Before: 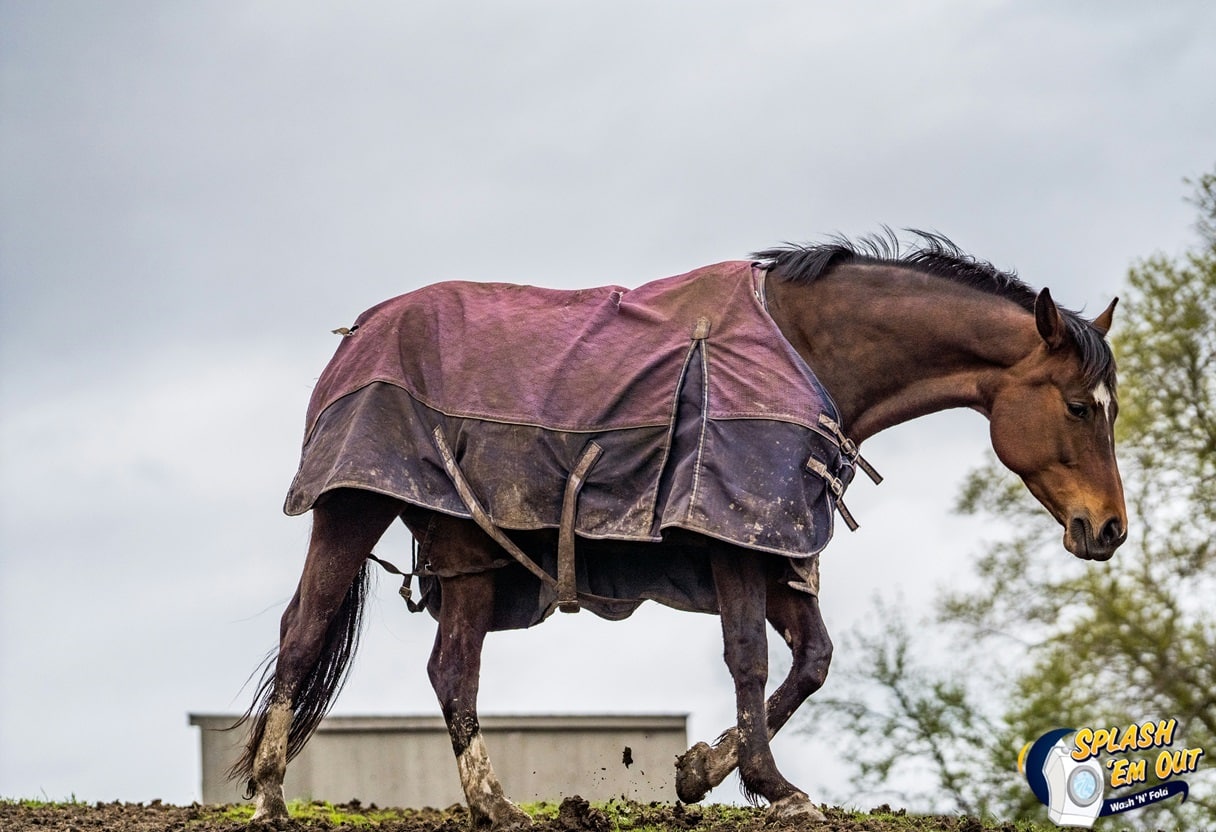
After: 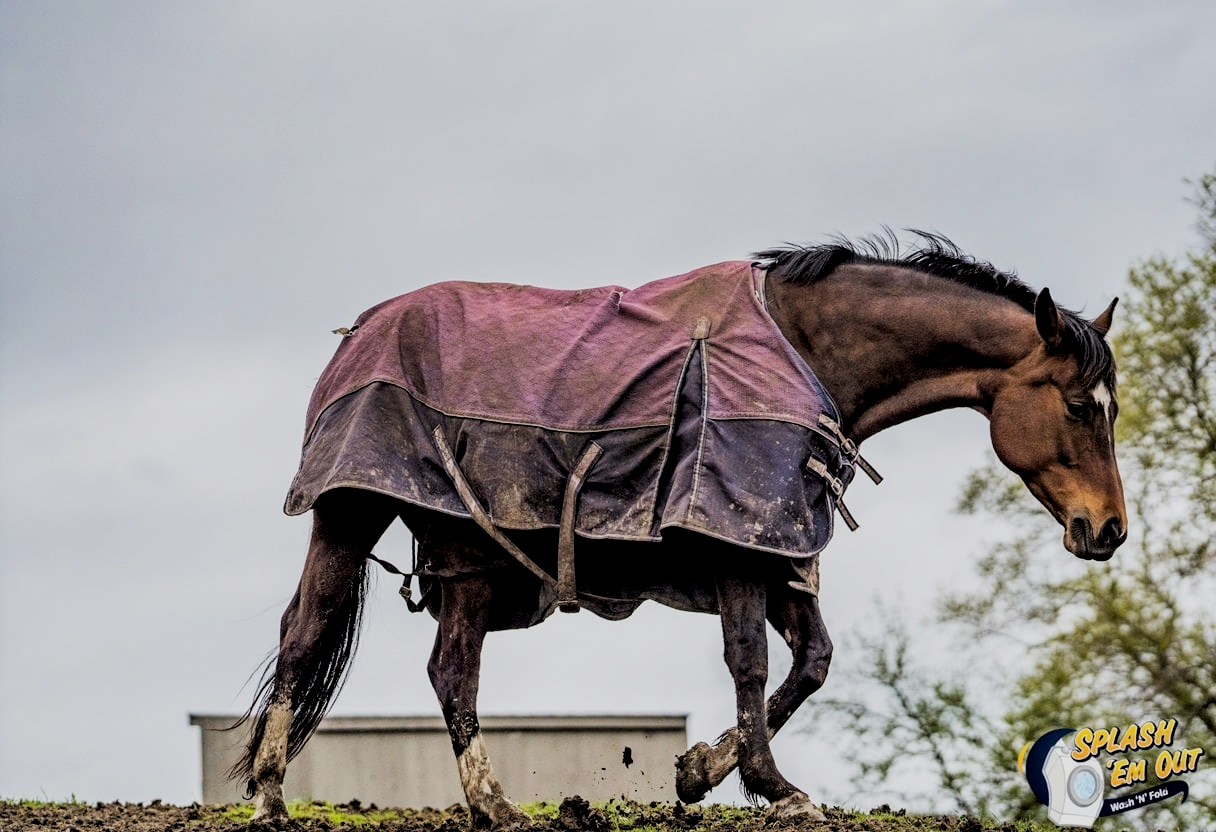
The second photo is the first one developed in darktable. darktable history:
filmic rgb: black relative exposure -5 EV, hardness 2.88, contrast 1.1
local contrast: highlights 100%, shadows 100%, detail 120%, midtone range 0.2
